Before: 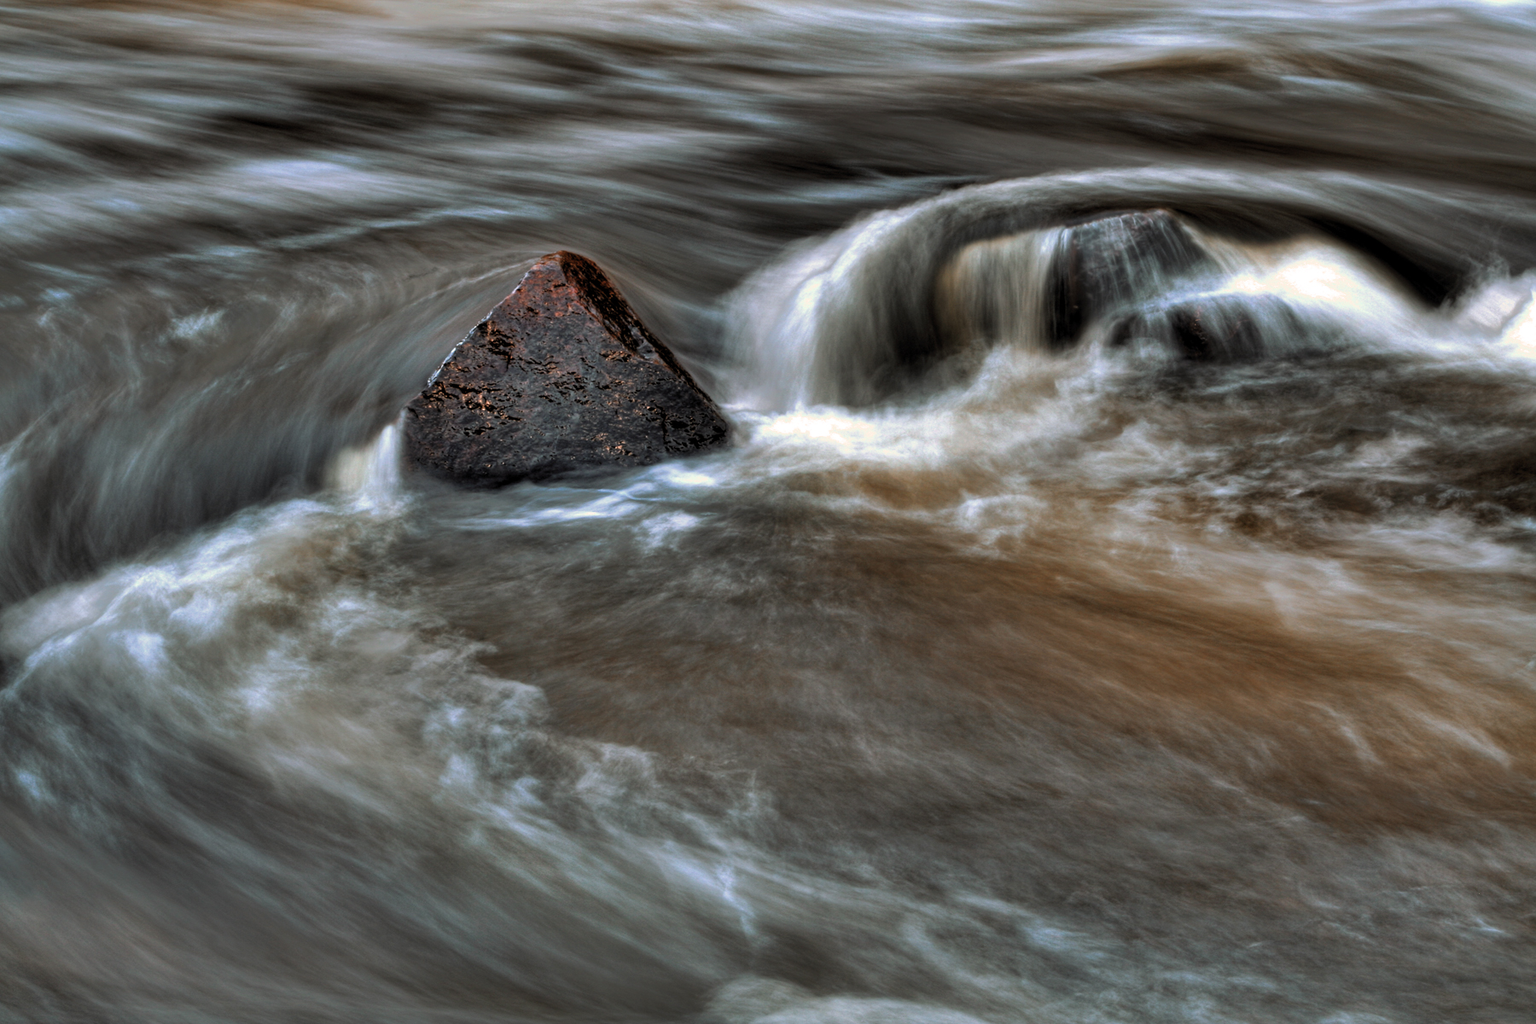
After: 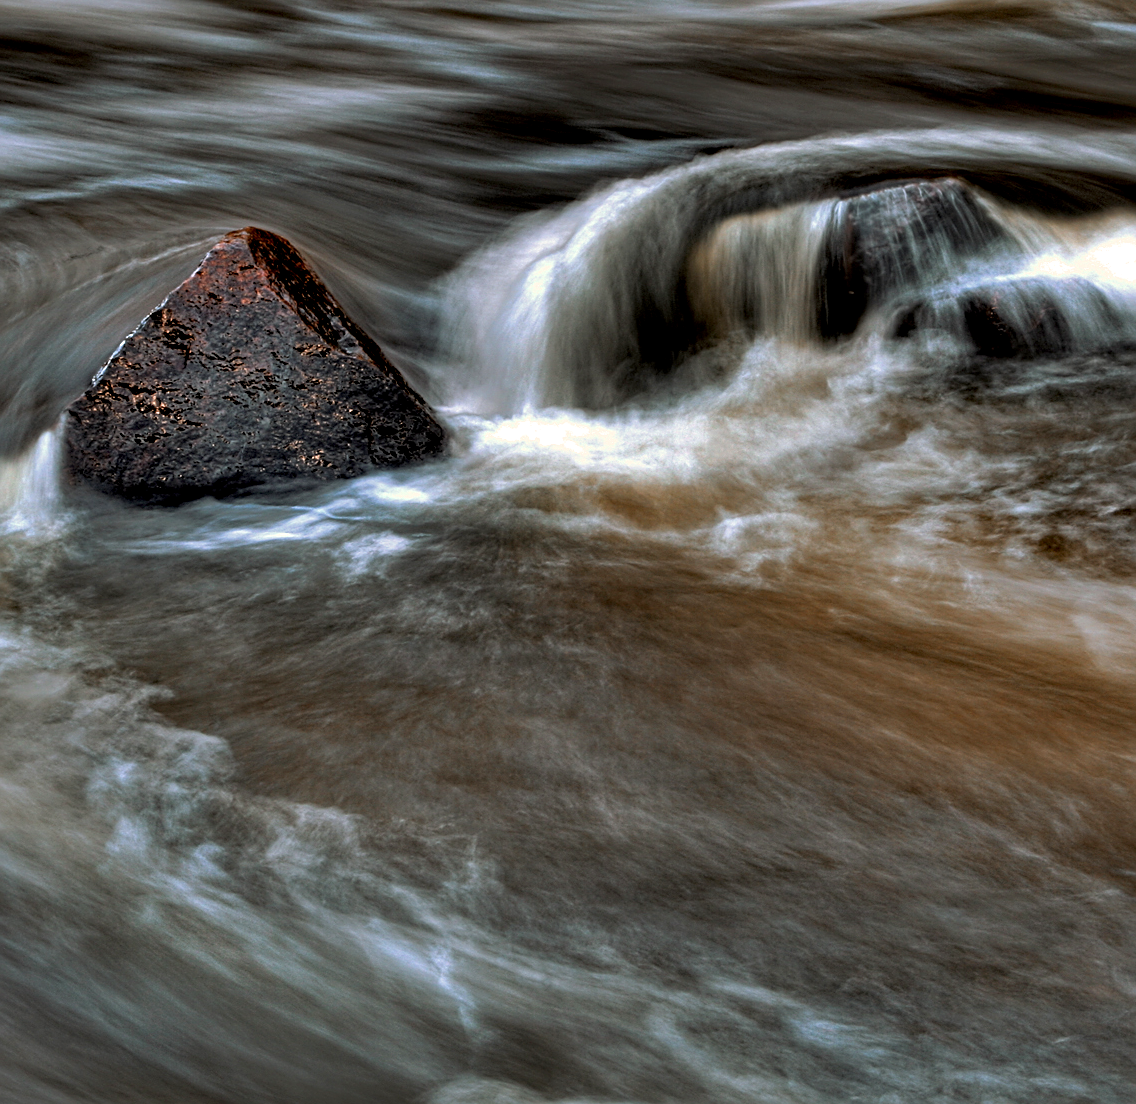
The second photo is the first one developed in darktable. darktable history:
haze removal: strength 0.113, distance 0.252, adaptive false
crop and rotate: left 22.764%, top 5.627%, right 14.112%, bottom 2.322%
exposure: black level correction 0.007, exposure 0.1 EV, compensate highlight preservation false
sharpen: on, module defaults
